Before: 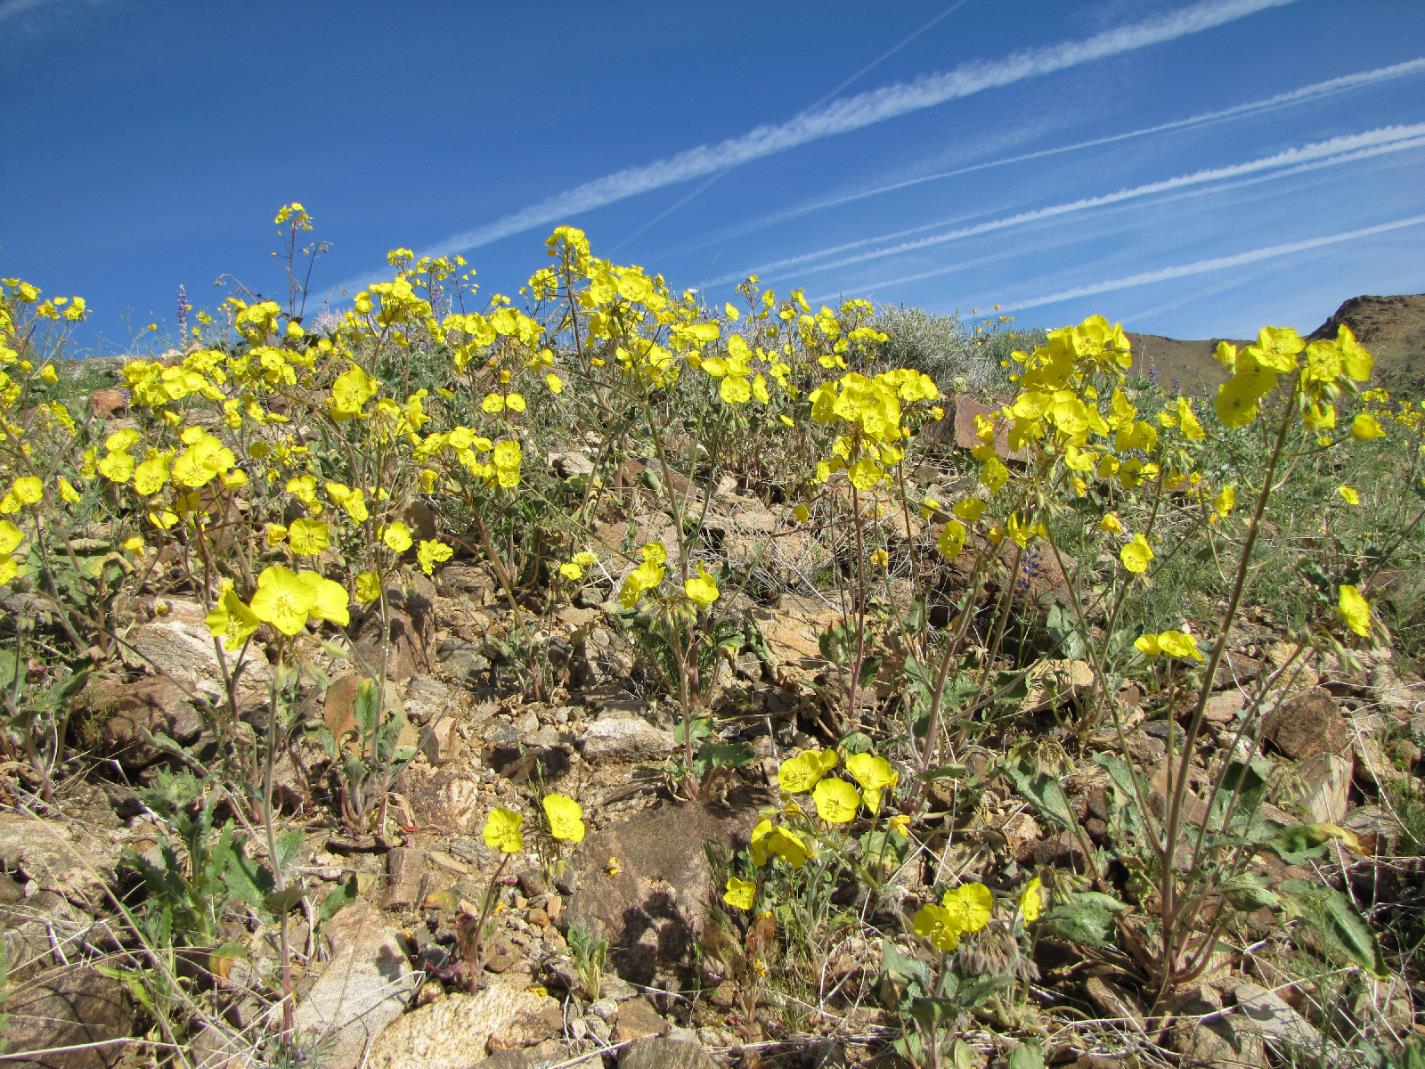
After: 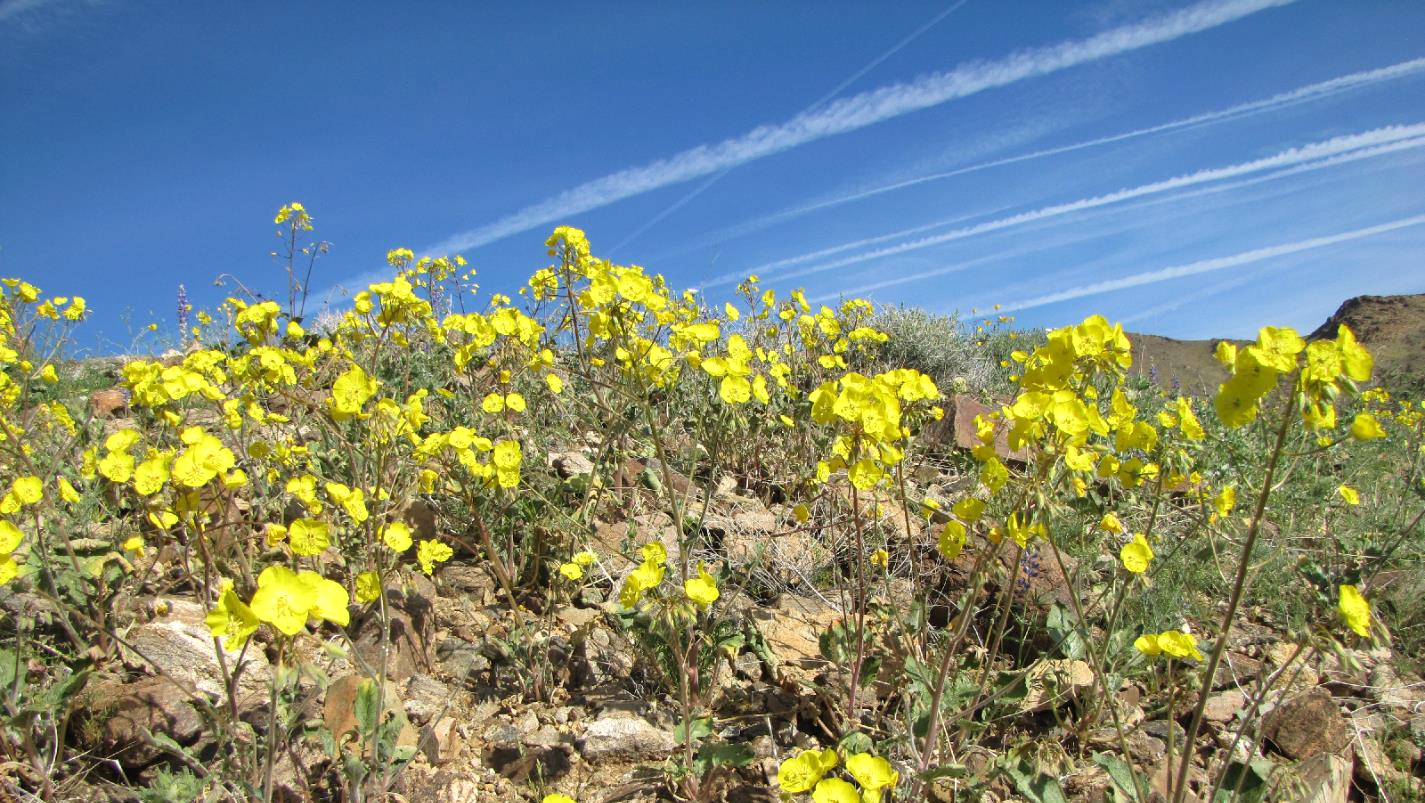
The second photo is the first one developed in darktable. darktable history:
exposure: exposure 0.171 EV, compensate highlight preservation false
tone equalizer: on, module defaults
crop: bottom 24.821%
